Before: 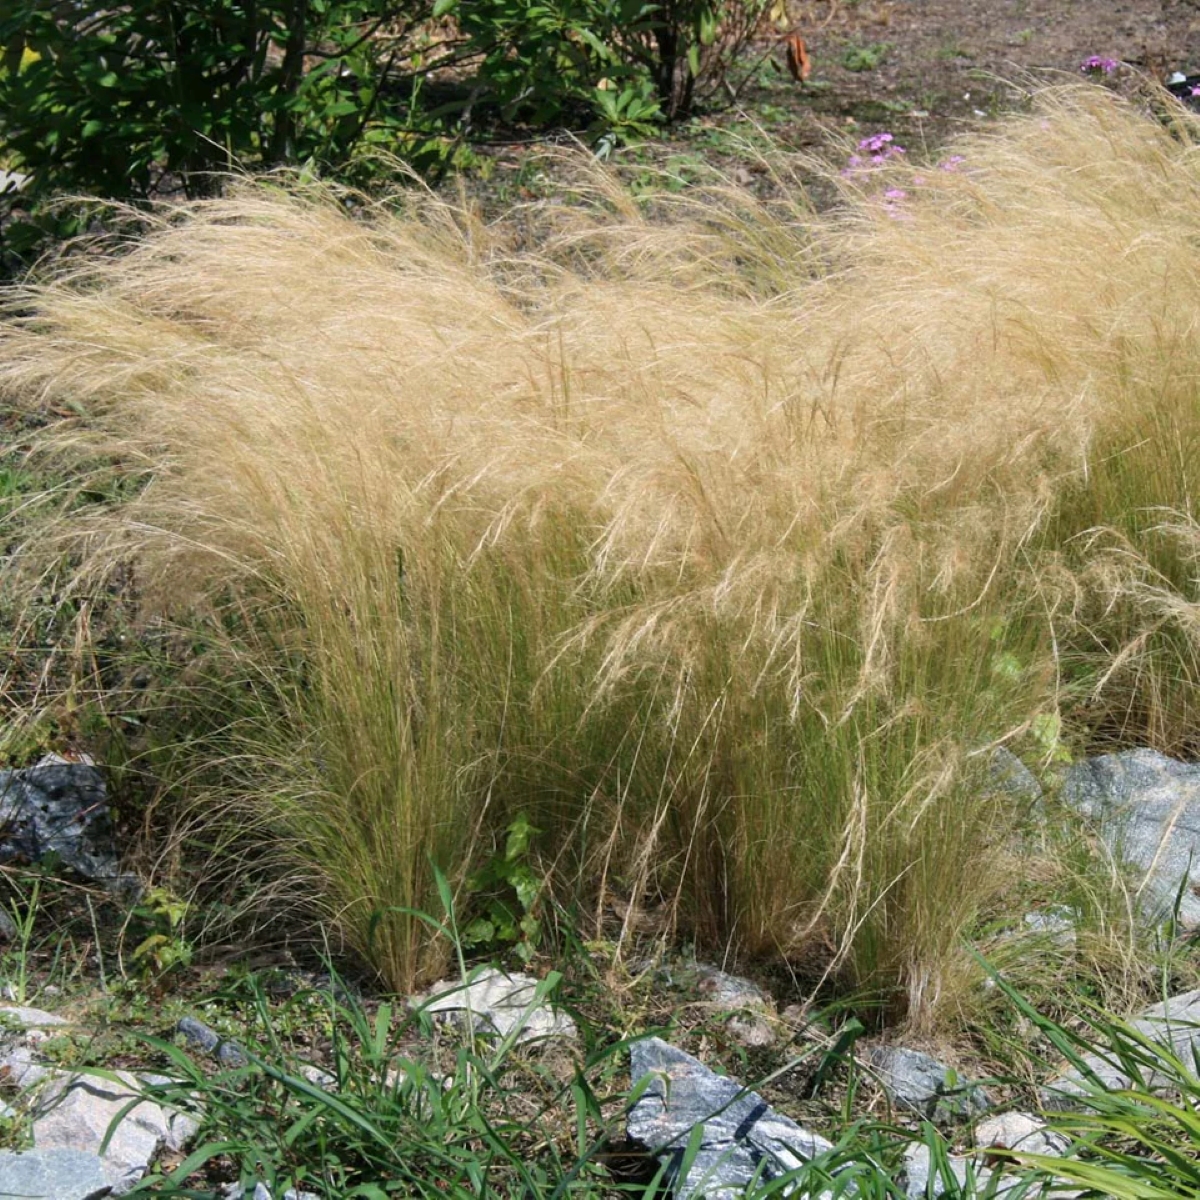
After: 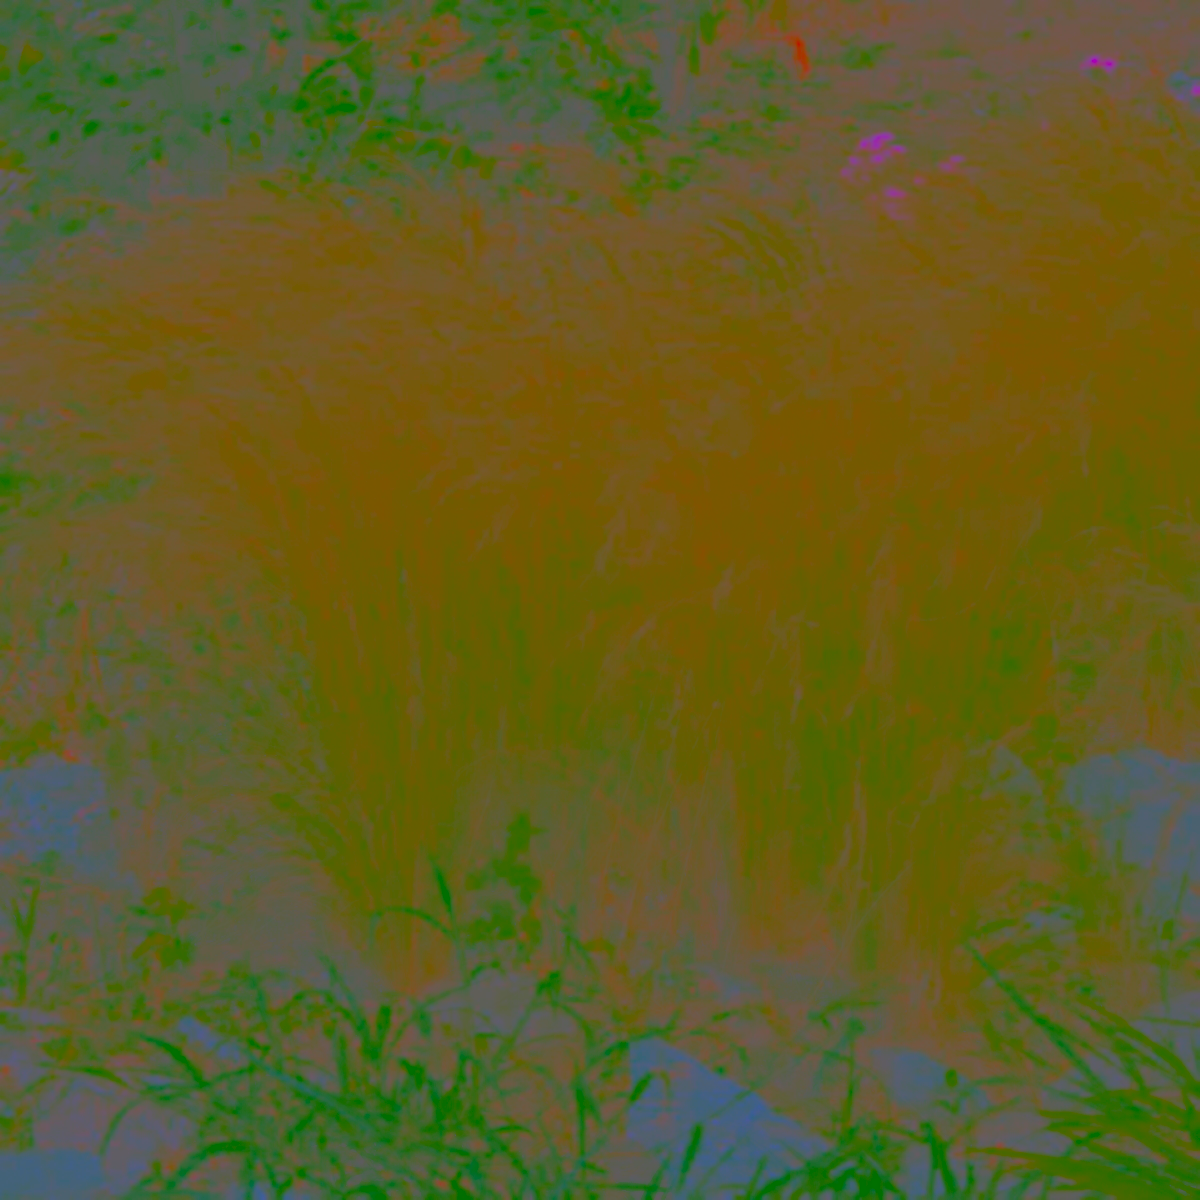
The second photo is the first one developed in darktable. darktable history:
contrast brightness saturation: contrast -0.989, brightness -0.17, saturation 0.73
